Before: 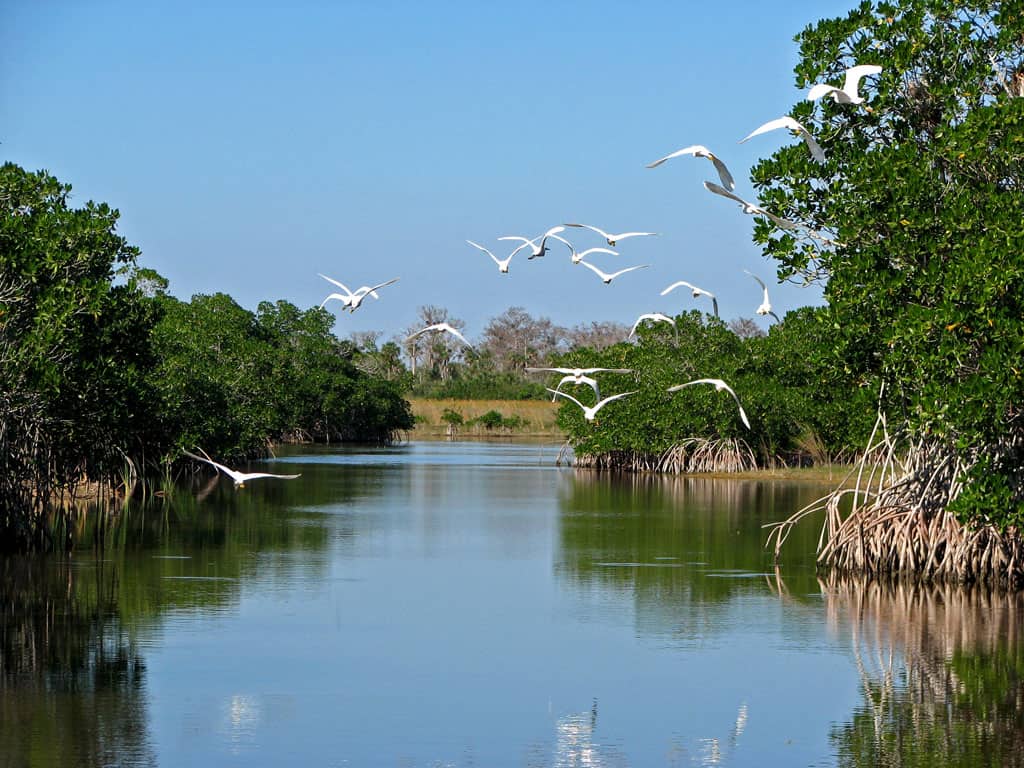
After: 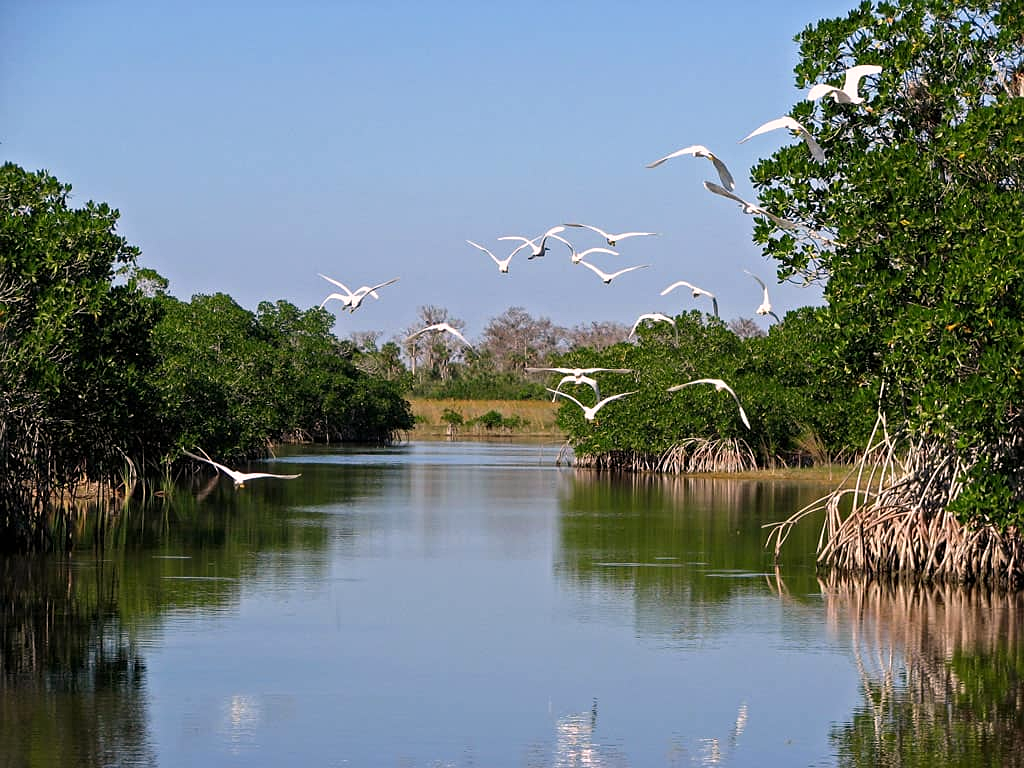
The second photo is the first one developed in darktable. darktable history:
sharpen: radius 1.266, amount 0.297, threshold 0.057
color correction: highlights a* 7.98, highlights b* 3.8
